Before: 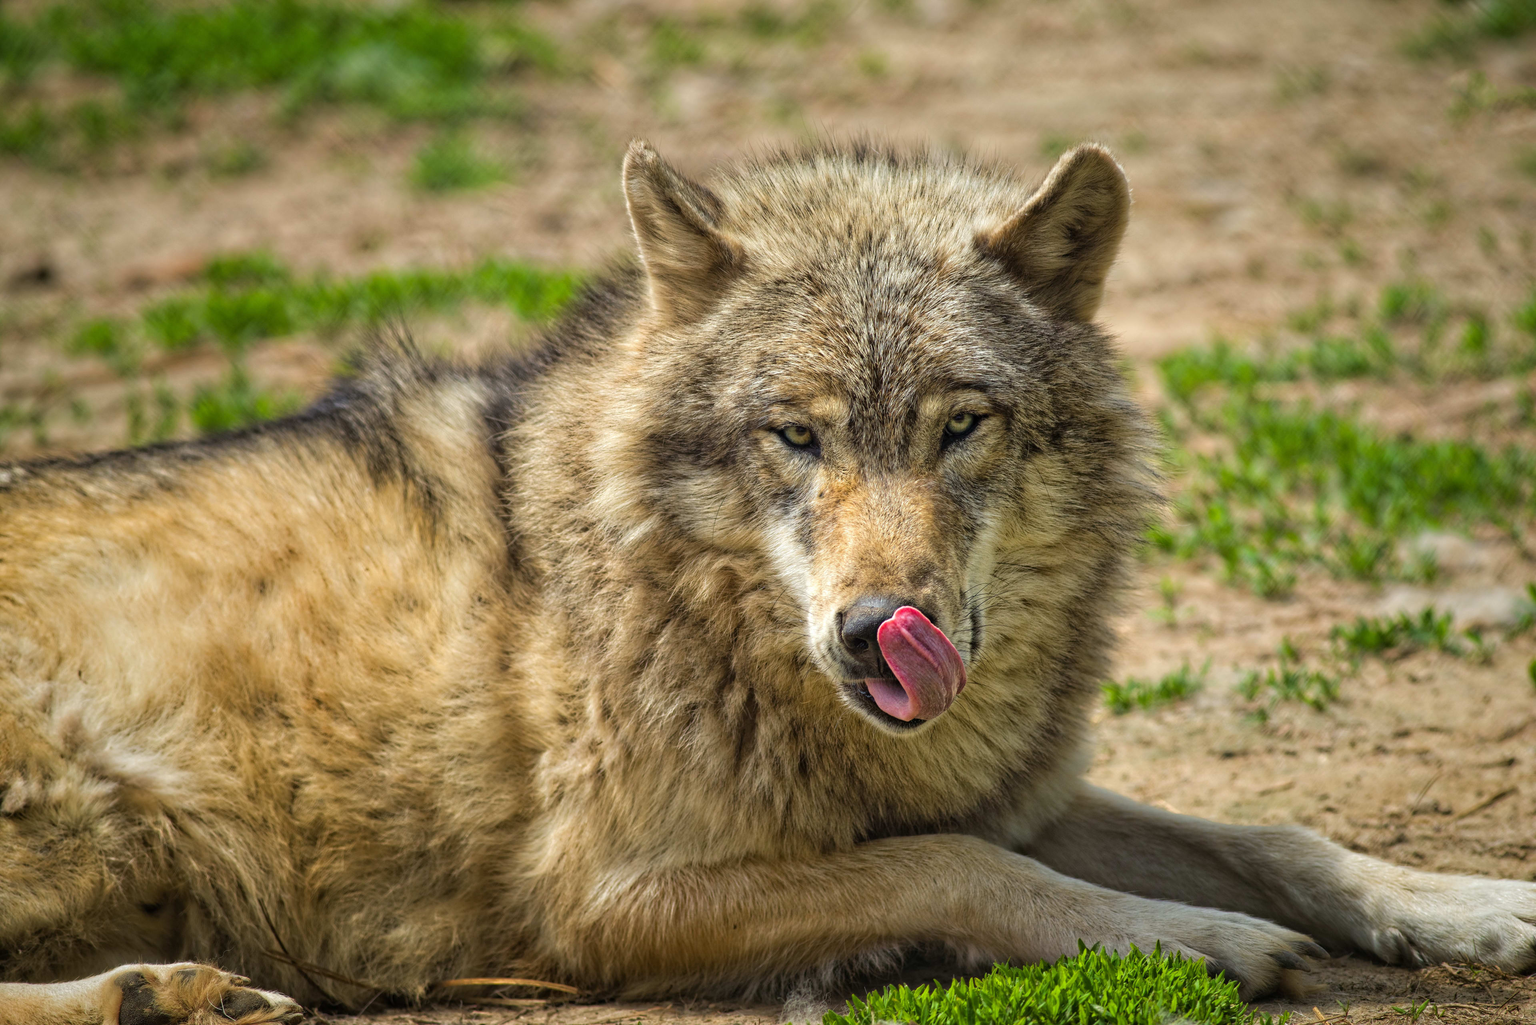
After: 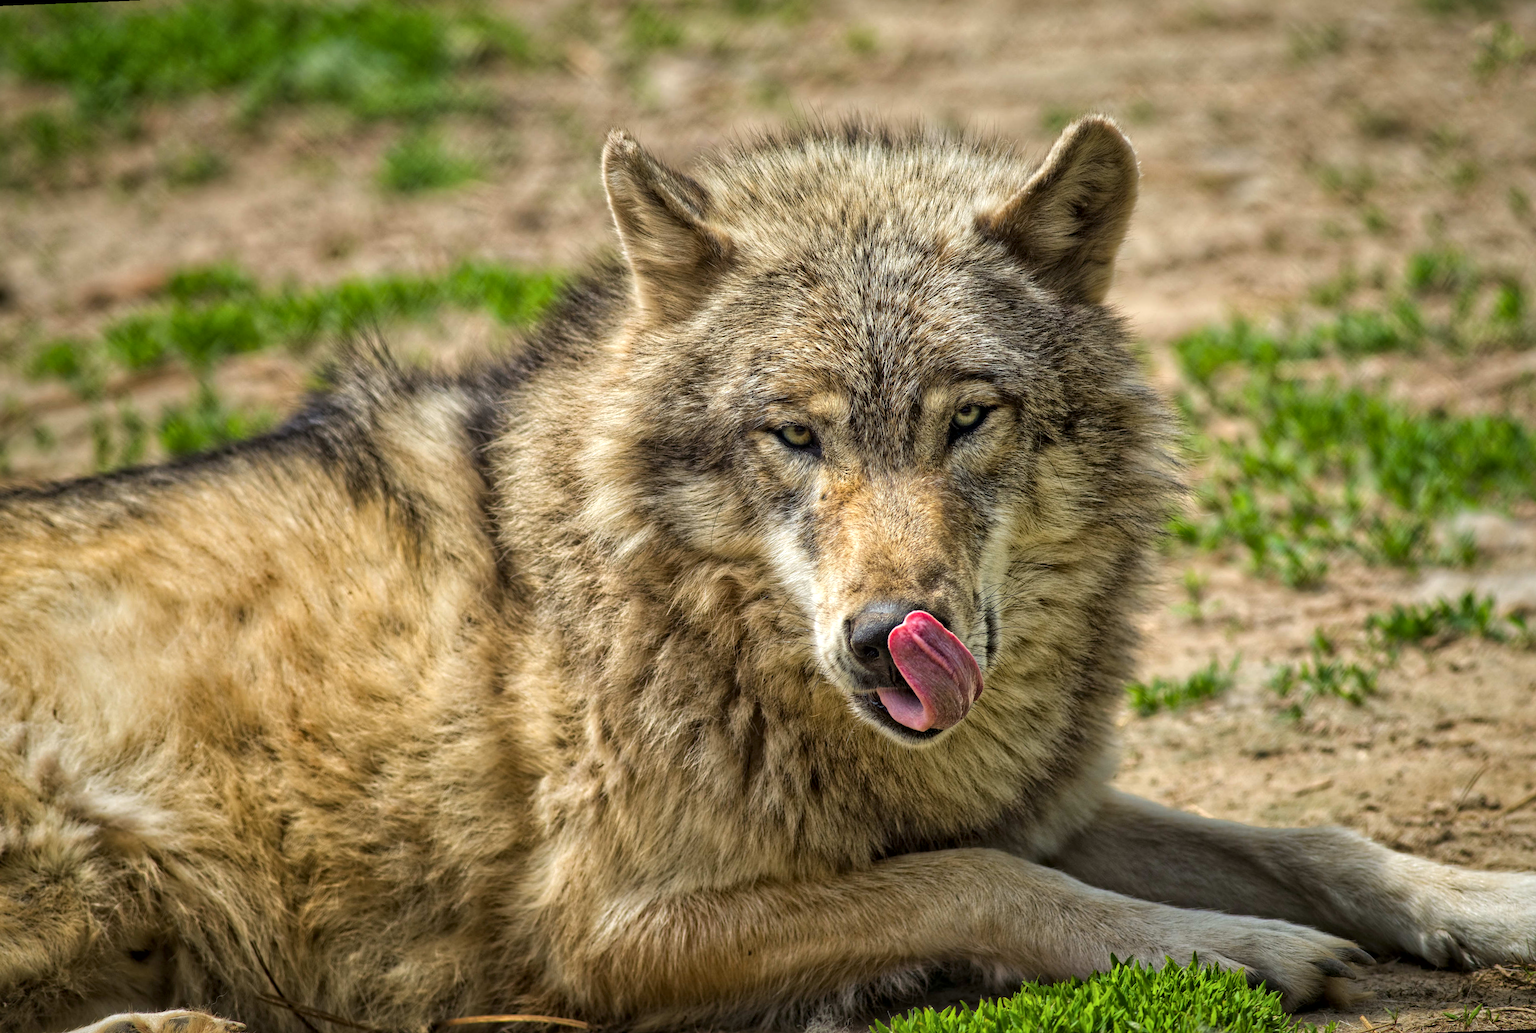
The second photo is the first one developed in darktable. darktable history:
rotate and perspective: rotation -2.12°, lens shift (vertical) 0.009, lens shift (horizontal) -0.008, automatic cropping original format, crop left 0.036, crop right 0.964, crop top 0.05, crop bottom 0.959
local contrast: mode bilateral grid, contrast 20, coarseness 50, detail 141%, midtone range 0.2
